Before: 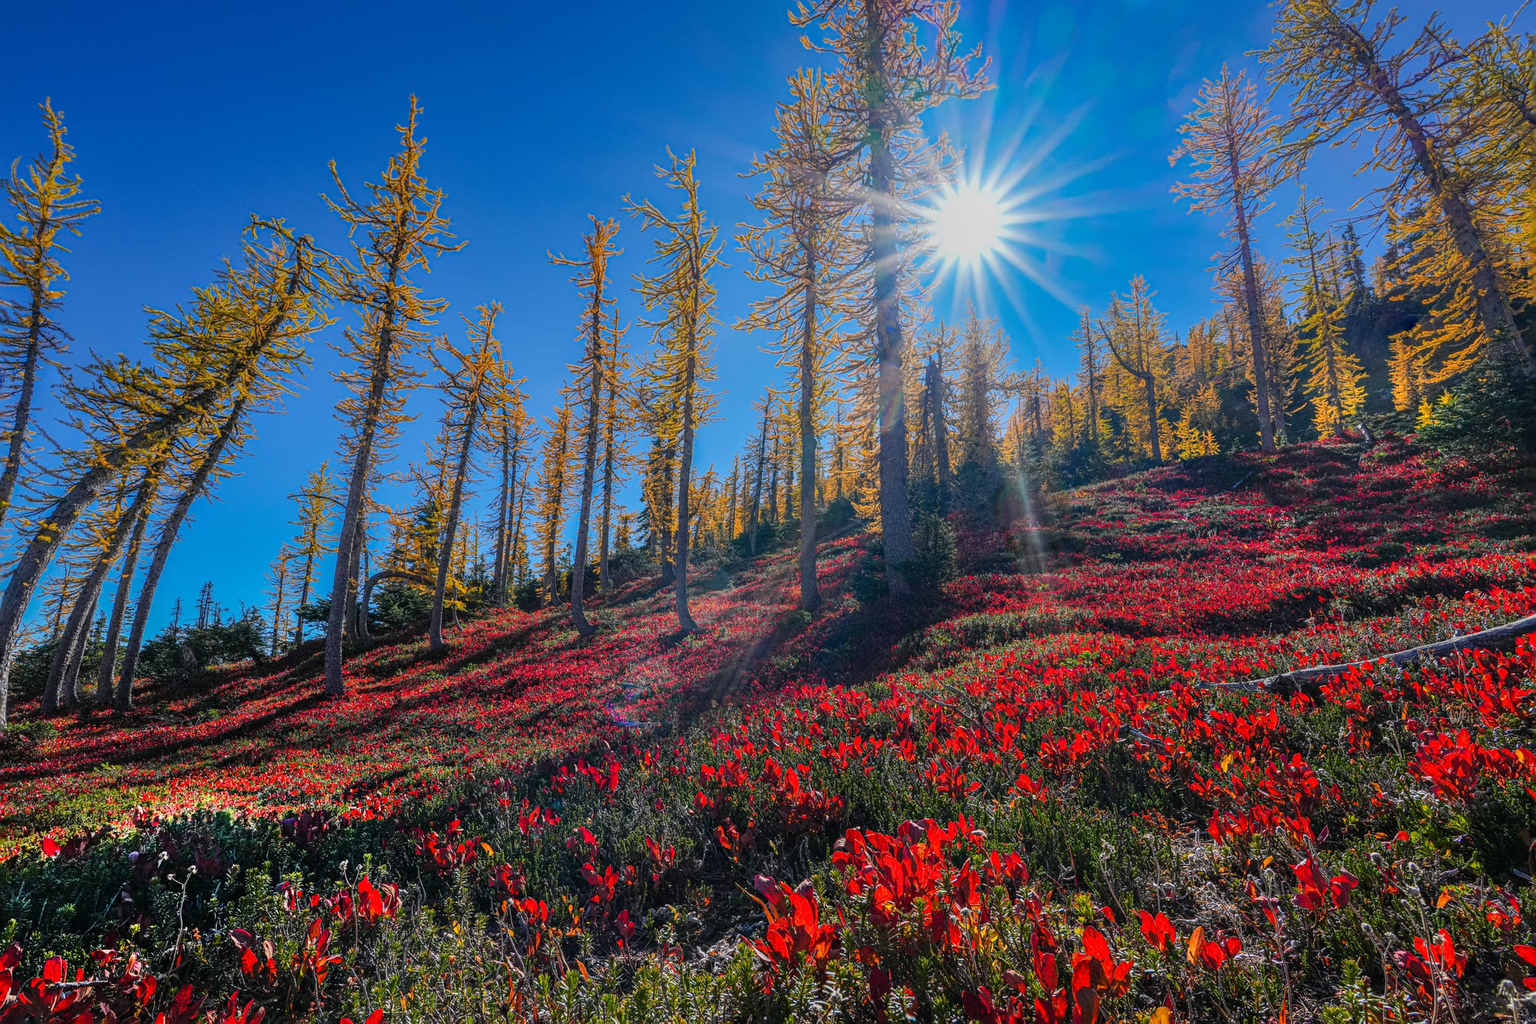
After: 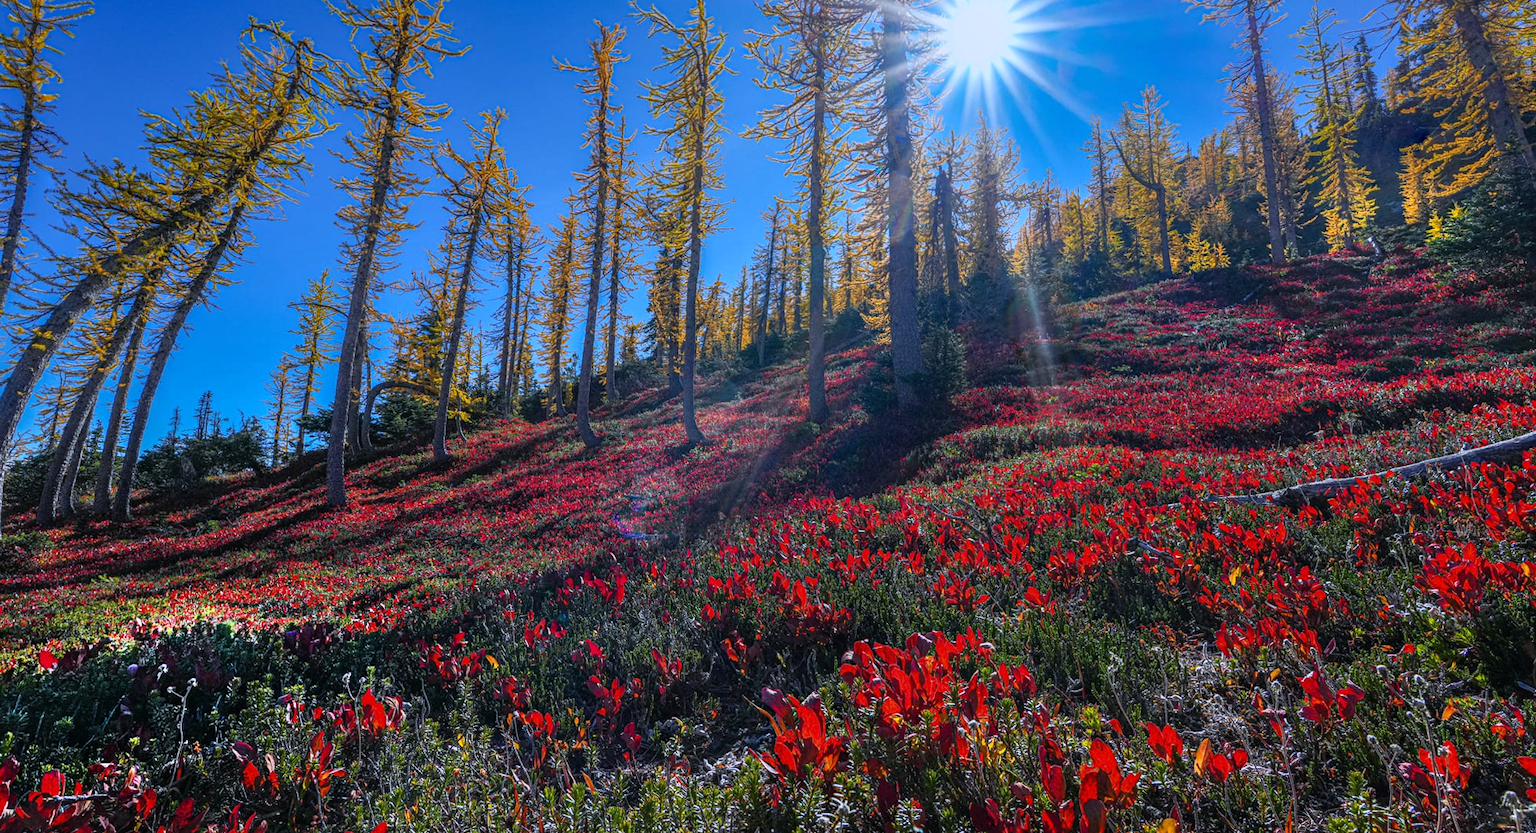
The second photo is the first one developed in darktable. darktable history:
base curve: curves: ch0 [(0, 0) (0.257, 0.25) (0.482, 0.586) (0.757, 0.871) (1, 1)]
rotate and perspective: rotation 0.174°, lens shift (vertical) 0.013, lens shift (horizontal) 0.019, shear 0.001, automatic cropping original format, crop left 0.007, crop right 0.991, crop top 0.016, crop bottom 0.997
crop and rotate: top 18.507%
white balance: red 0.926, green 1.003, blue 1.133
